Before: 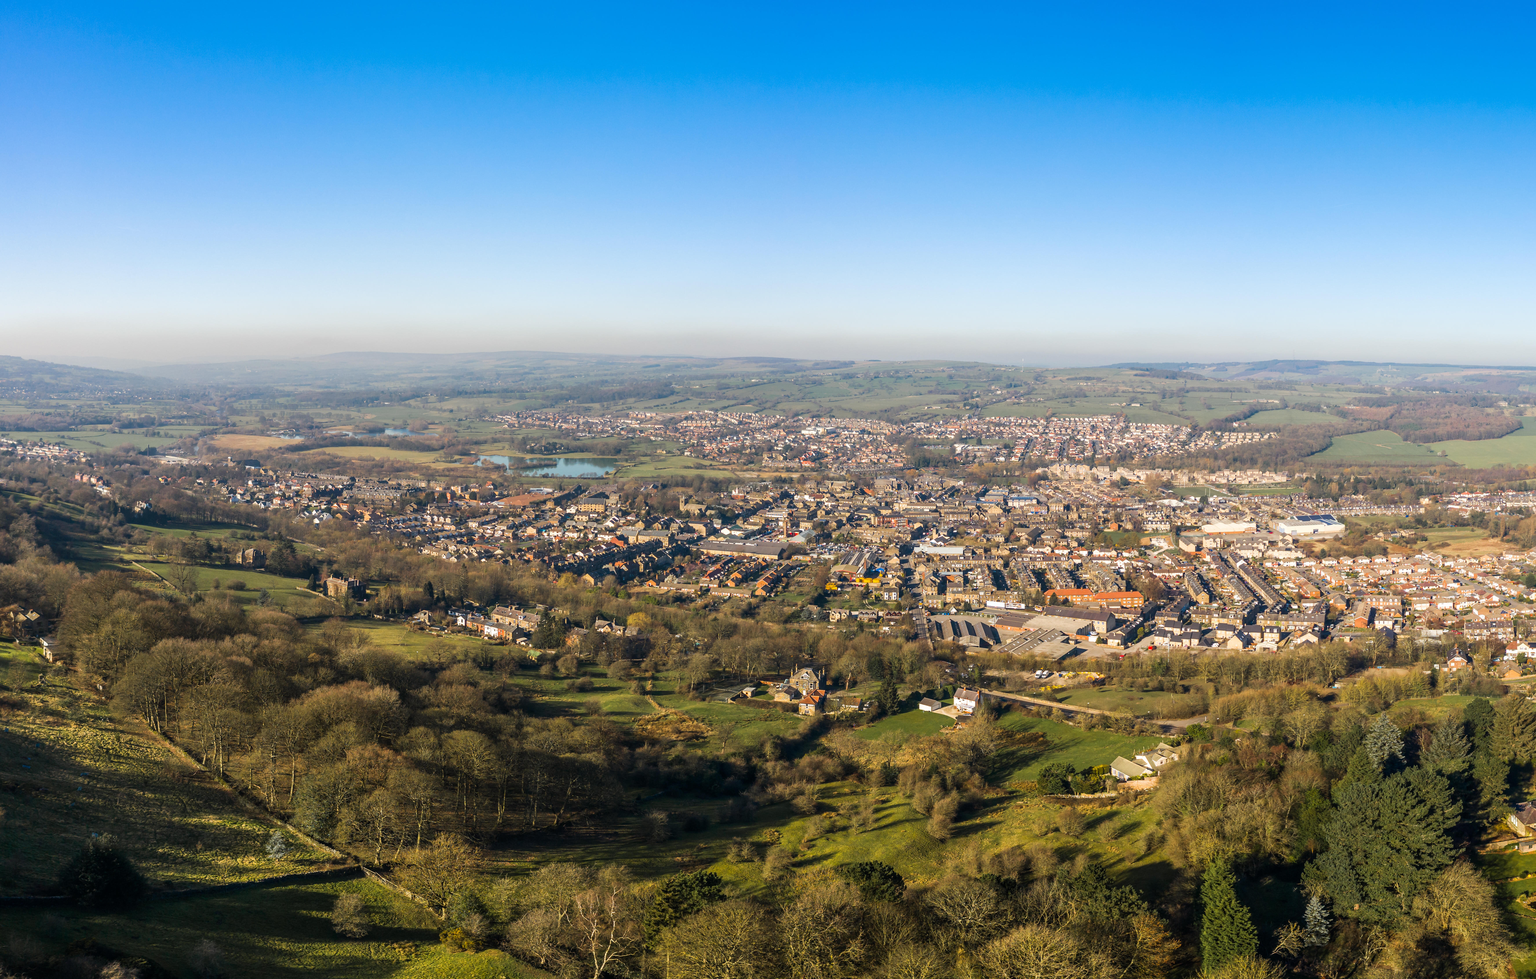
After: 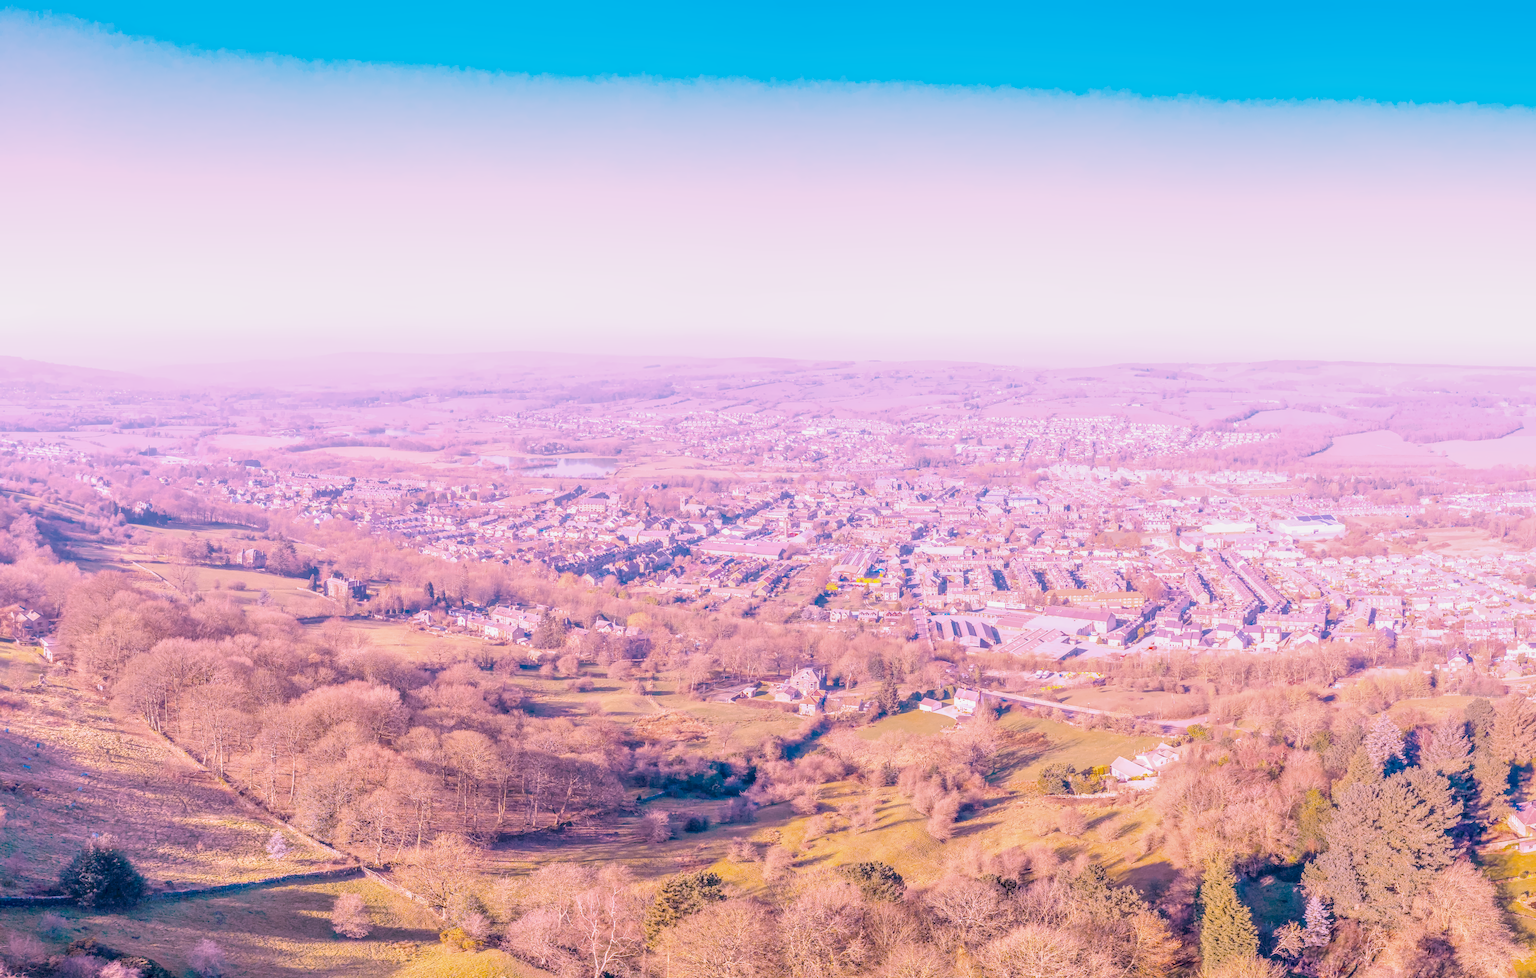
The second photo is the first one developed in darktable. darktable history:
filmic rgb "scene-referred default": black relative exposure -7.65 EV, white relative exposure 4.56 EV, hardness 3.61
raw chromatic aberrations: on, module defaults
color balance rgb: perceptual saturation grading › global saturation 25%, global vibrance 20%
highlight reconstruction: method reconstruct color, iterations 1, diameter of reconstruction 64 px
hot pixels: on, module defaults
lens correction: scale 1.01, crop 1, focal 85, aperture 2.8, distance 7.77, camera "Canon EOS RP", lens "Canon RF 85mm F2 MACRO IS STM"
tone equalizer "mask blending: all purposes": on, module defaults
exposure: black level correction 0.001, exposure 0.955 EV, compensate exposure bias true, compensate highlight preservation false
haze removal: compatibility mode true, adaptive false
tone curve: curves: ch0 [(0, 0) (0.915, 0.89) (1, 1)]
shadows and highlights: shadows 25, highlights -25
white balance: red 1.865, blue 1.754
denoise (profiled): preserve shadows 1.11, scattering 0.121, a [-1, 0, 0], b [0, 0, 0], y [[0.5 ×7] ×4, [0.507, 0.516, 0.526, 0.531, 0.526, 0.516, 0.507], [0.5 ×7]], compensate highlight preservation false
local contrast: detail 130%
